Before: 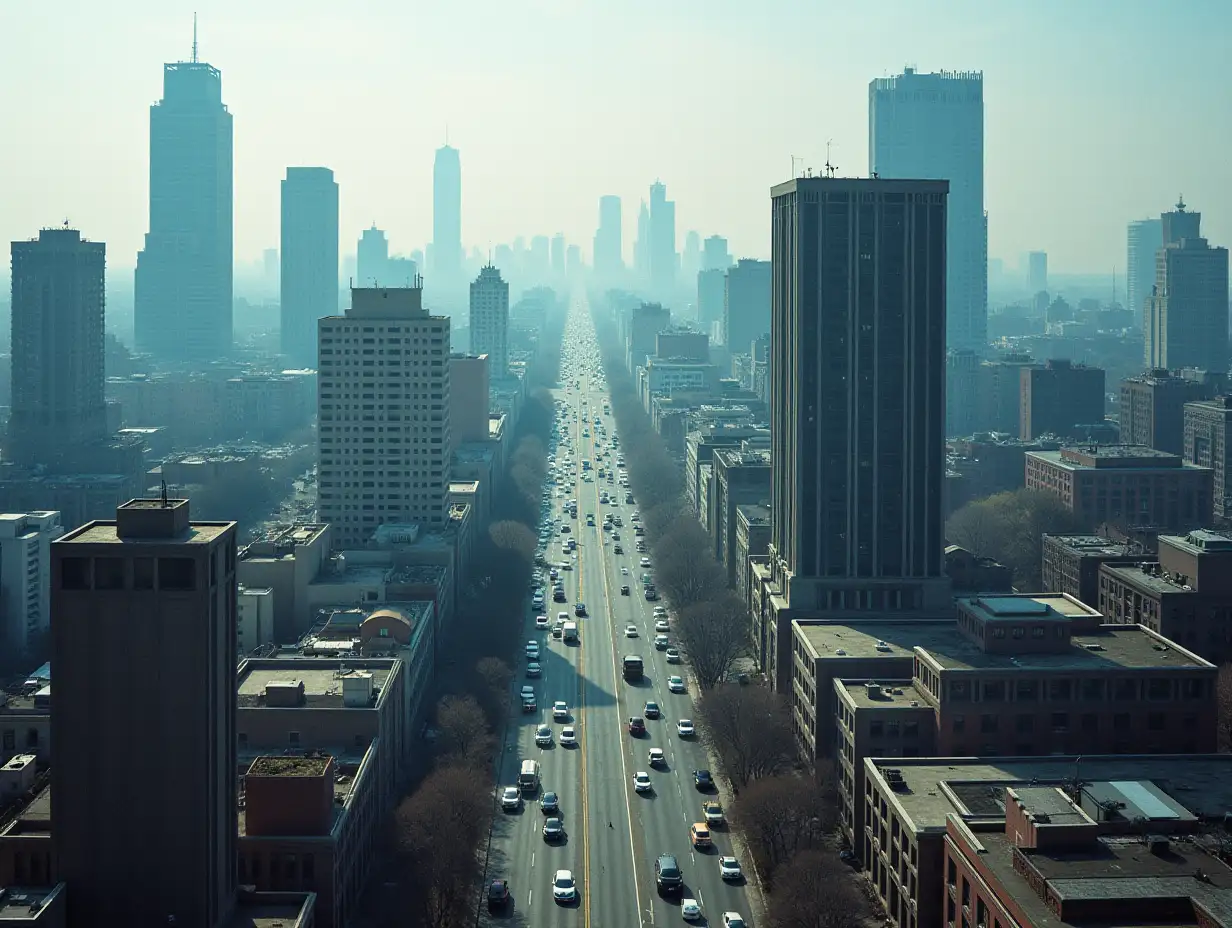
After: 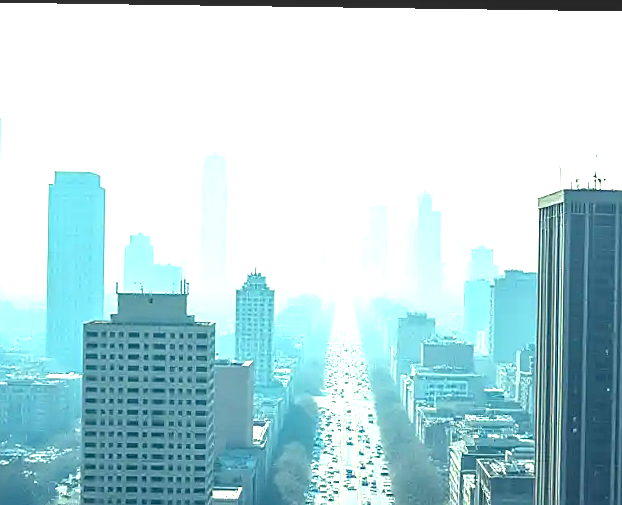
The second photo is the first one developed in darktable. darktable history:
sharpen: on, module defaults
color correction: saturation 1.1
white balance: emerald 1
local contrast: detail 130%
exposure: black level correction 0, exposure 1.2 EV, compensate exposure bias true, compensate highlight preservation false
crop: left 19.556%, right 30.401%, bottom 46.458%
rotate and perspective: rotation 0.8°, automatic cropping off
